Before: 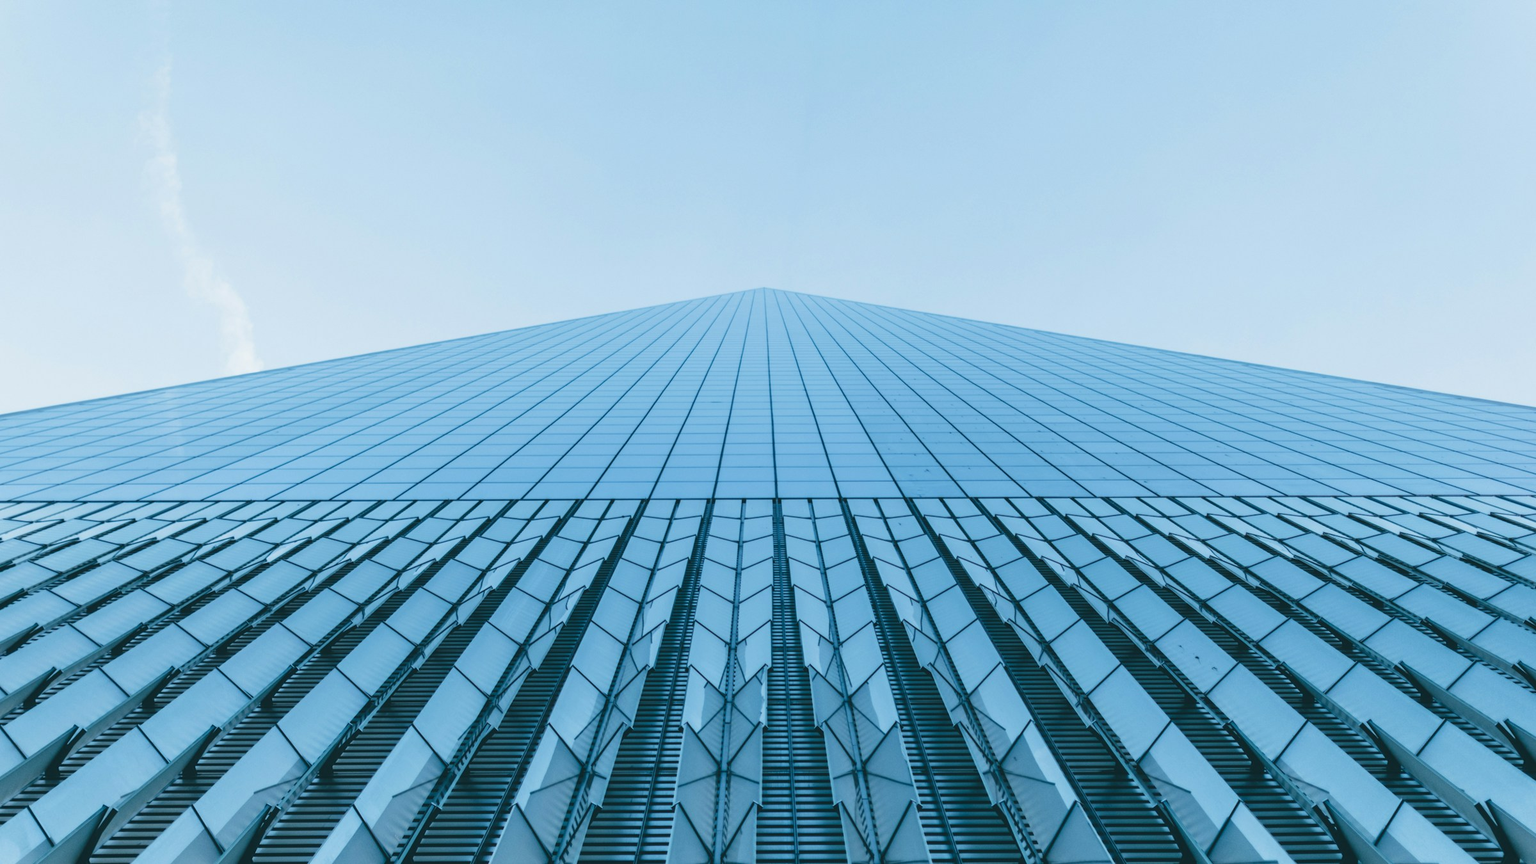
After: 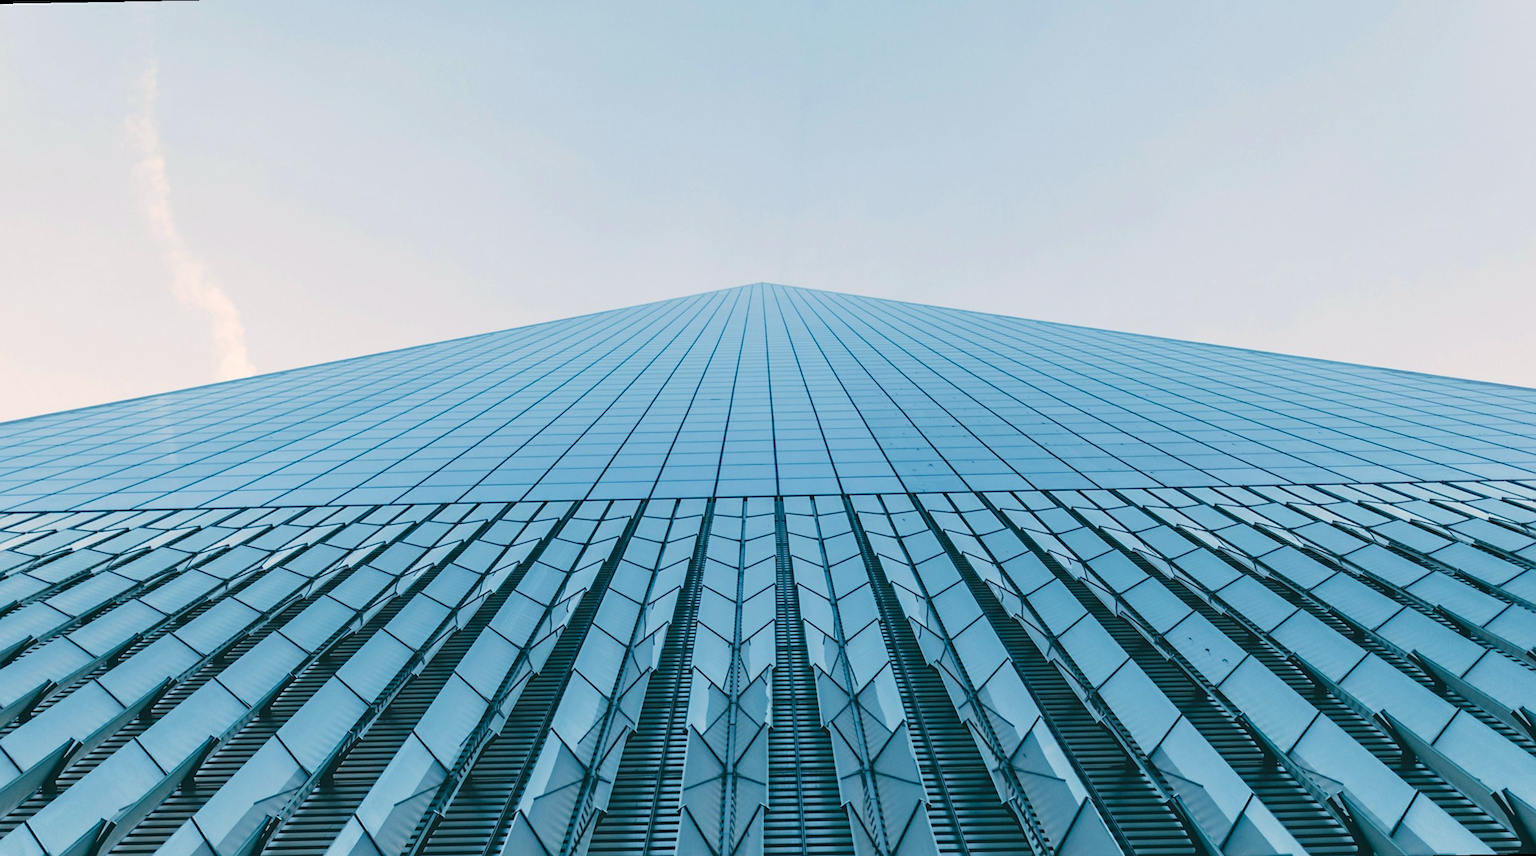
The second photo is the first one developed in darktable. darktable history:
haze removal: compatibility mode true, adaptive false
sharpen: radius 1.864, amount 0.398, threshold 1.271
rotate and perspective: rotation -1°, crop left 0.011, crop right 0.989, crop top 0.025, crop bottom 0.975
white balance: red 1.127, blue 0.943
